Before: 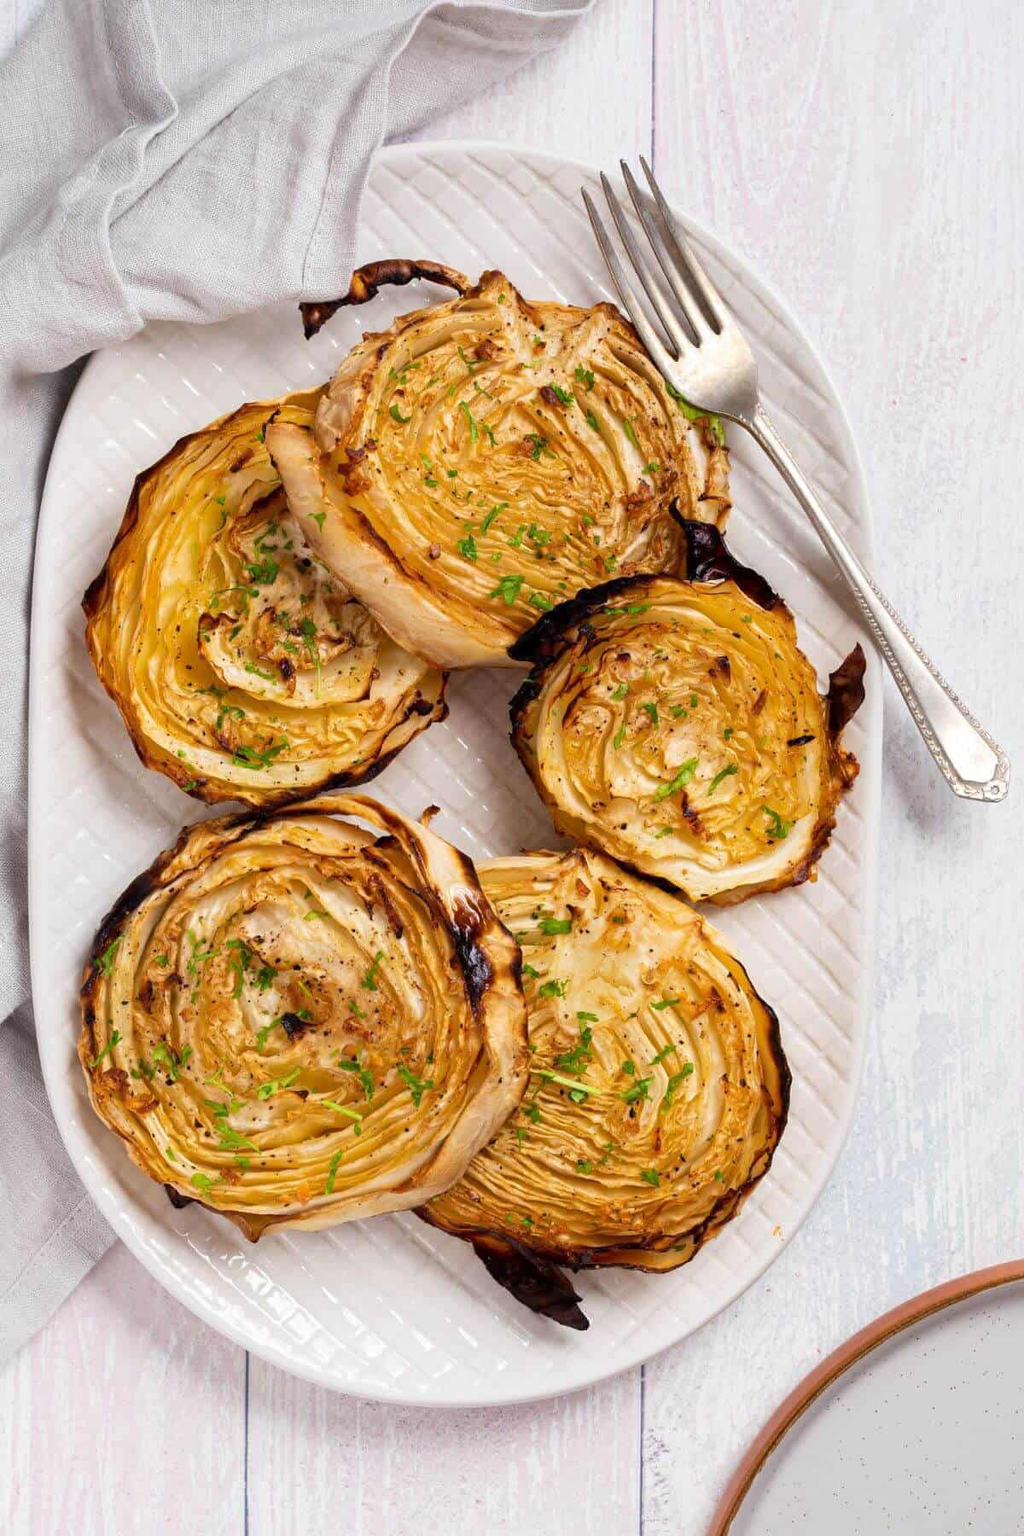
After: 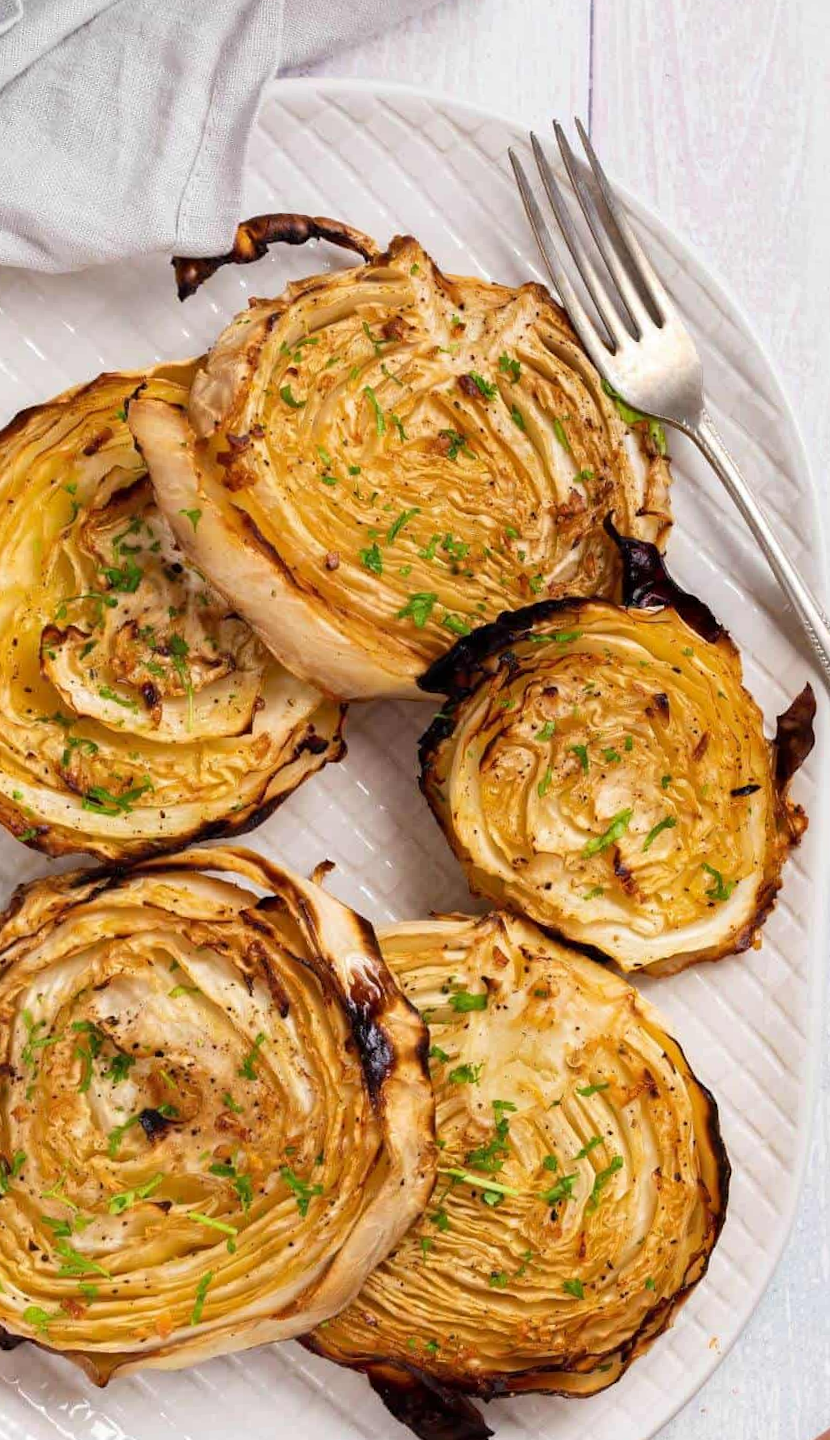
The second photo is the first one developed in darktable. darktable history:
rotate and perspective: rotation 0.679°, lens shift (horizontal) 0.136, crop left 0.009, crop right 0.991, crop top 0.078, crop bottom 0.95
crop: left 18.479%, right 12.2%, bottom 13.971%
